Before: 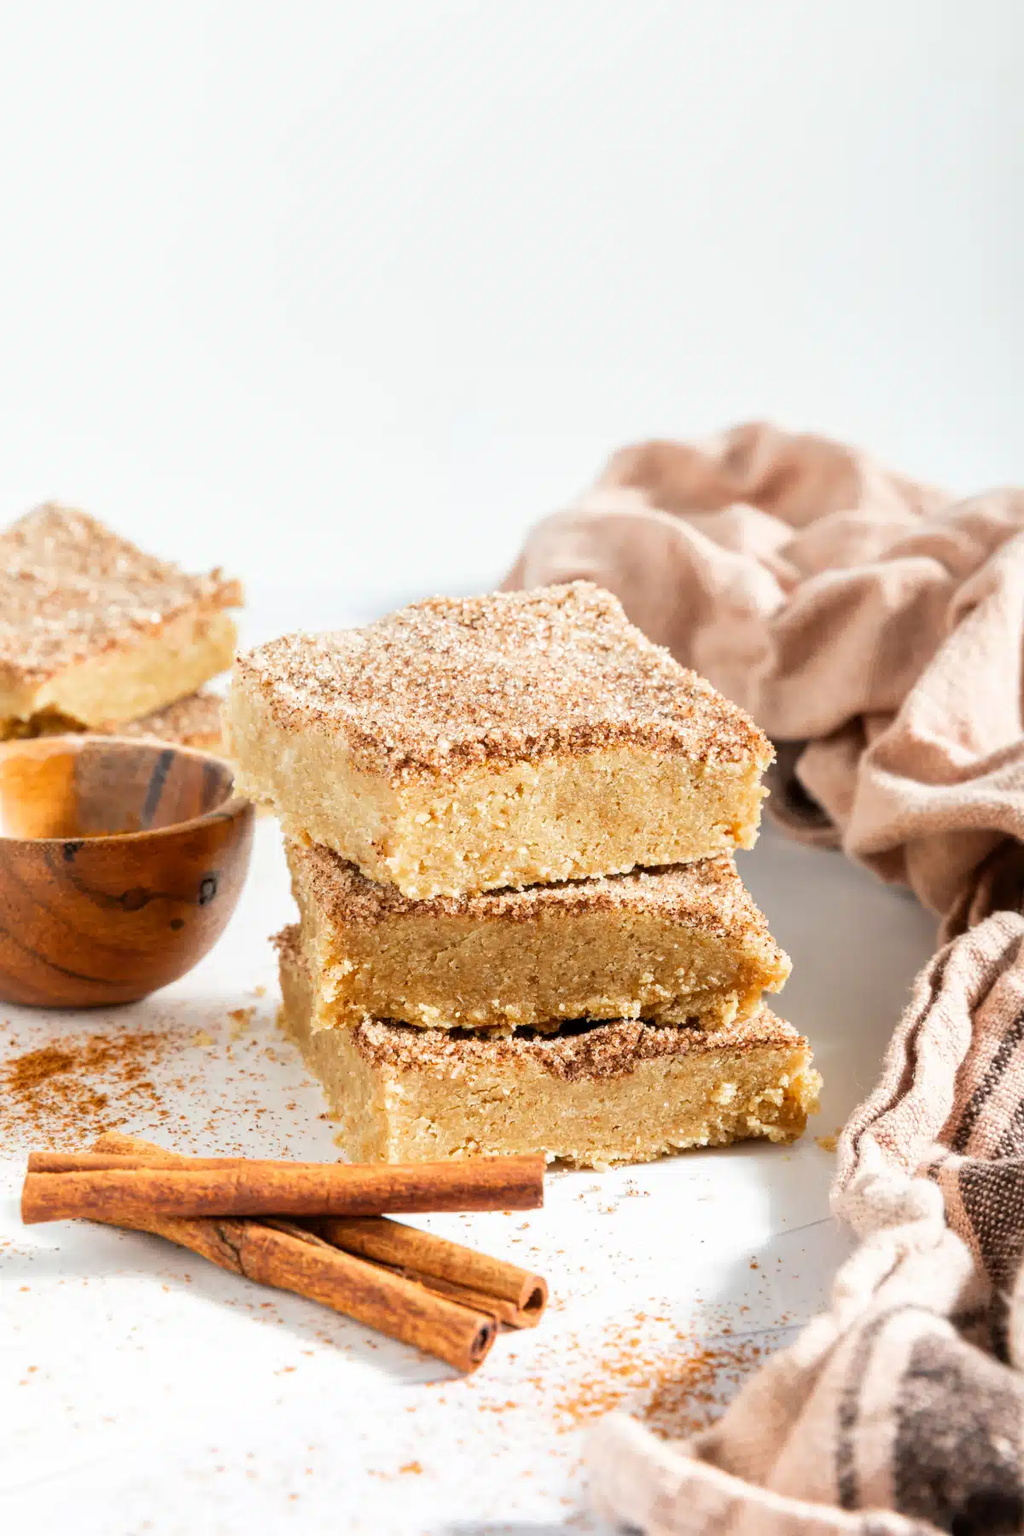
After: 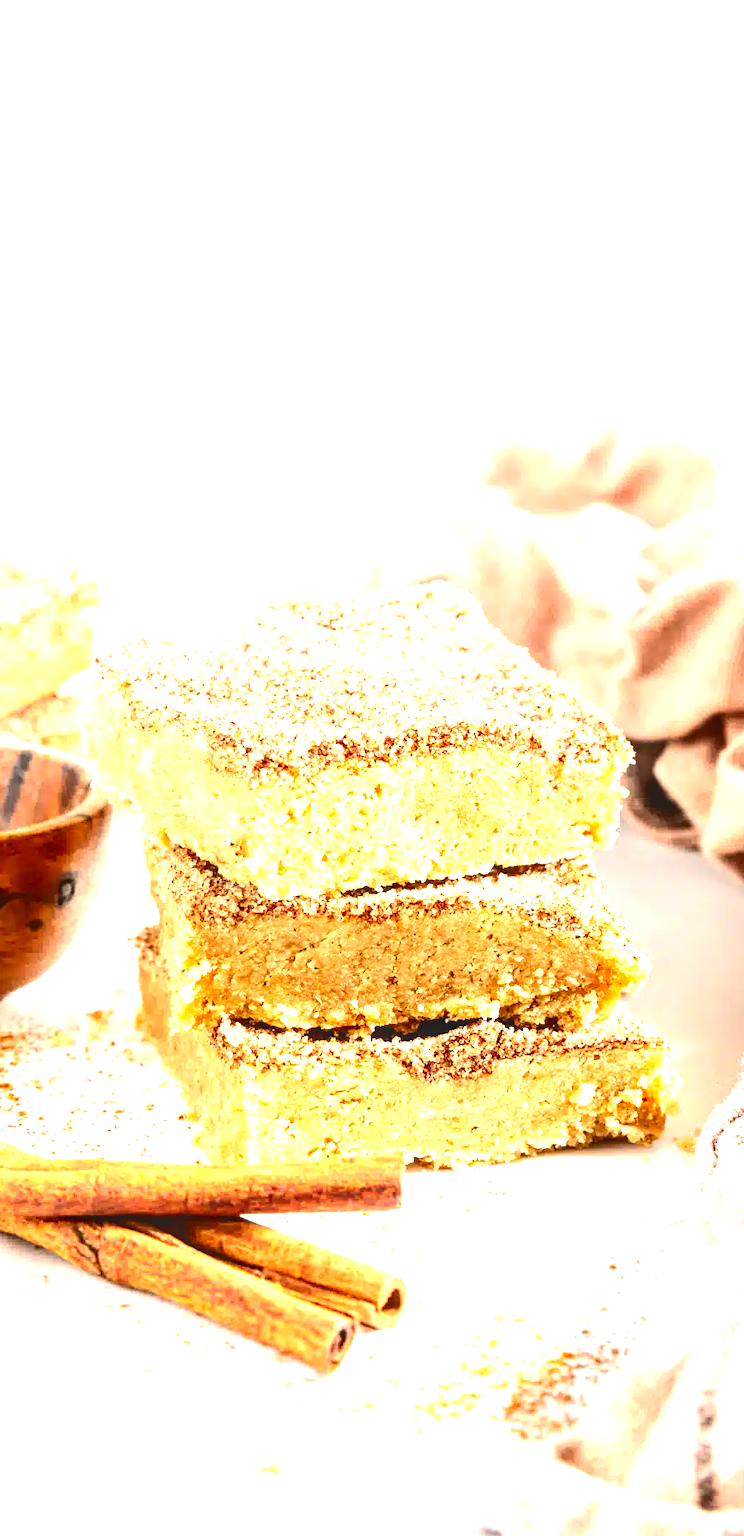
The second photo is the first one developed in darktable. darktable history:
exposure: black level correction 0, exposure 0.695 EV, compensate exposure bias true, compensate highlight preservation false
base curve: preserve colors none
local contrast: detail 110%
contrast brightness saturation: contrast 0.241, brightness -0.243, saturation 0.146
tone equalizer: -8 EV -0.714 EV, -7 EV -0.698 EV, -6 EV -0.575 EV, -5 EV -0.41 EV, -3 EV 0.375 EV, -2 EV 0.6 EV, -1 EV 0.693 EV, +0 EV 0.728 EV
crop: left 13.85%, right 13.408%
